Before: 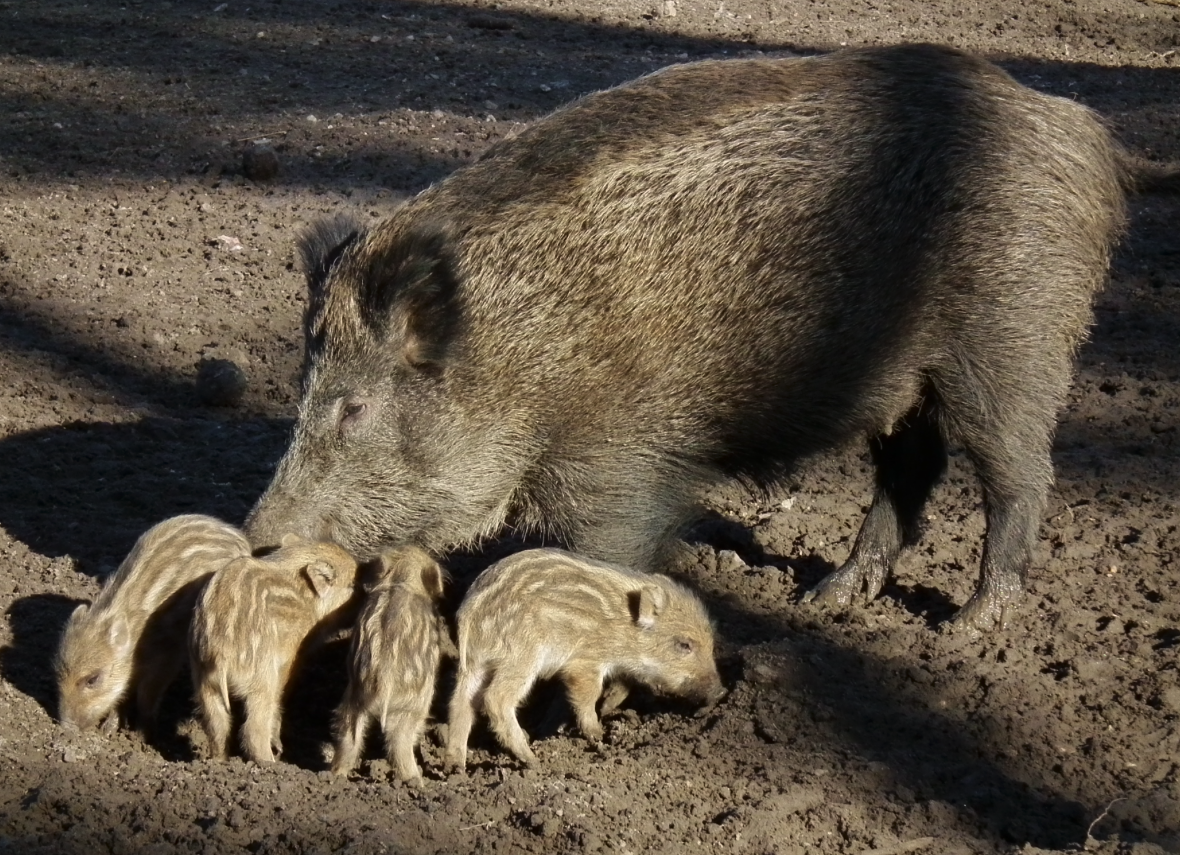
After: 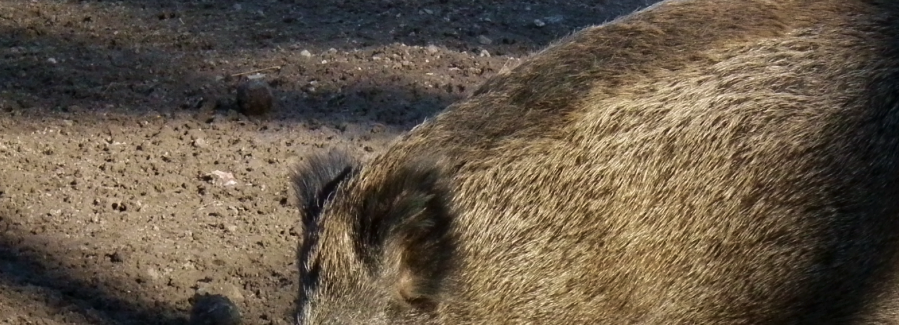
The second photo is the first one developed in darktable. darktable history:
velvia: strength 21.76%
crop: left 0.579%, top 7.627%, right 23.167%, bottom 54.275%
